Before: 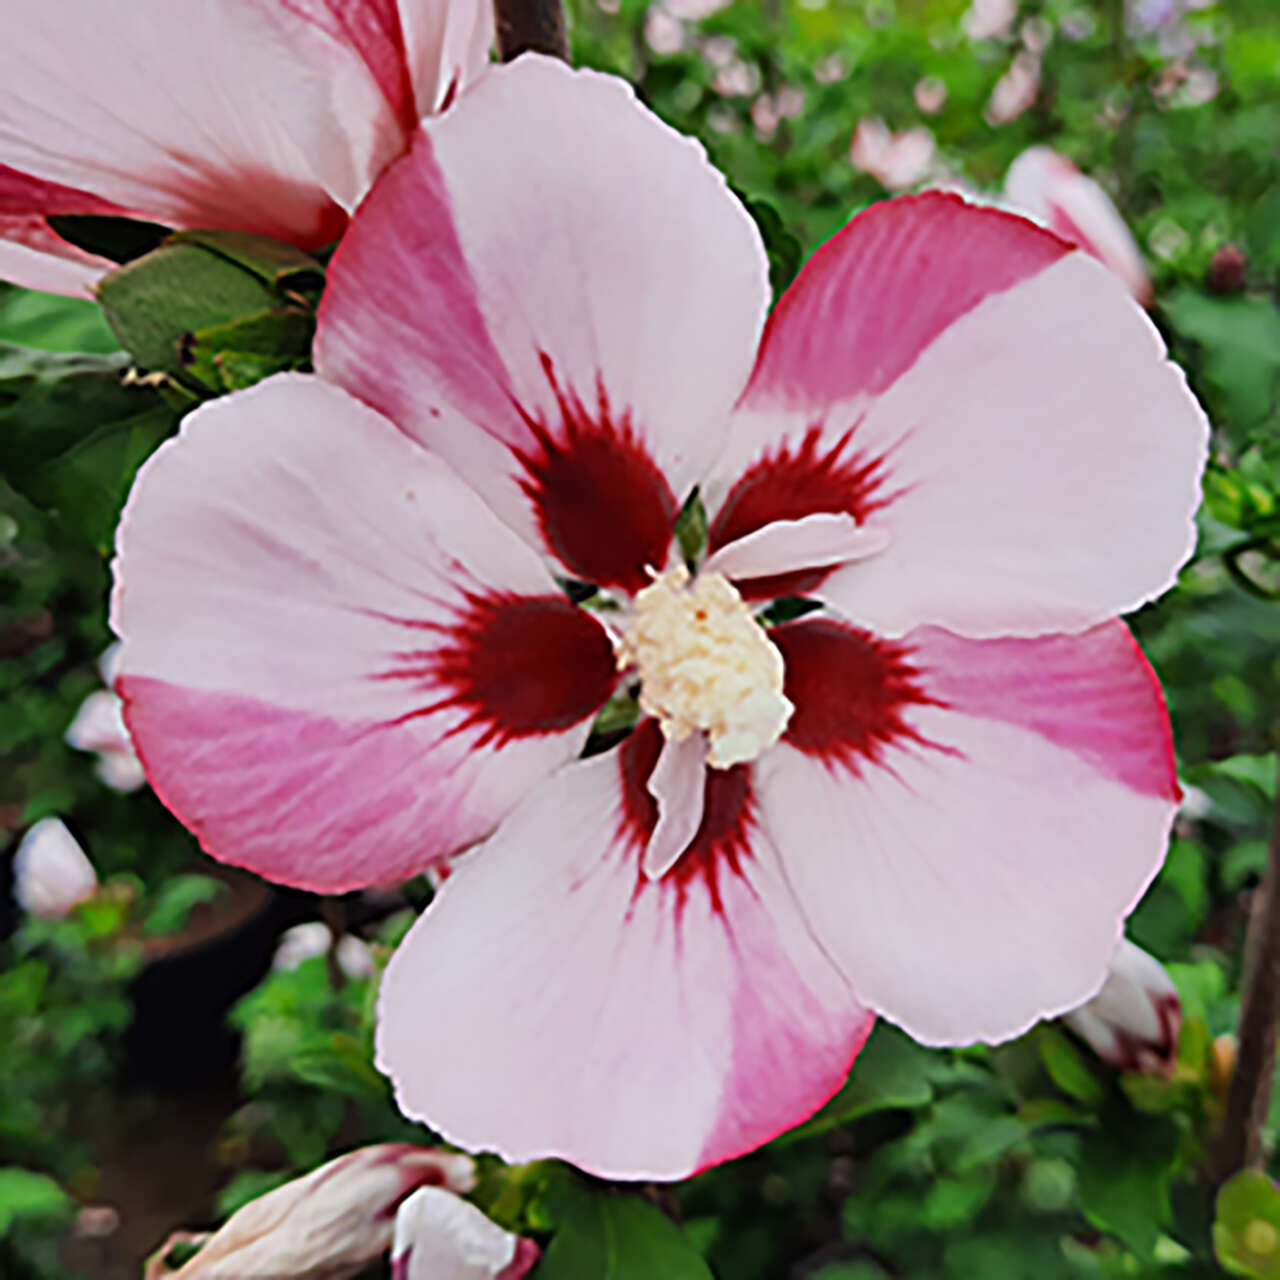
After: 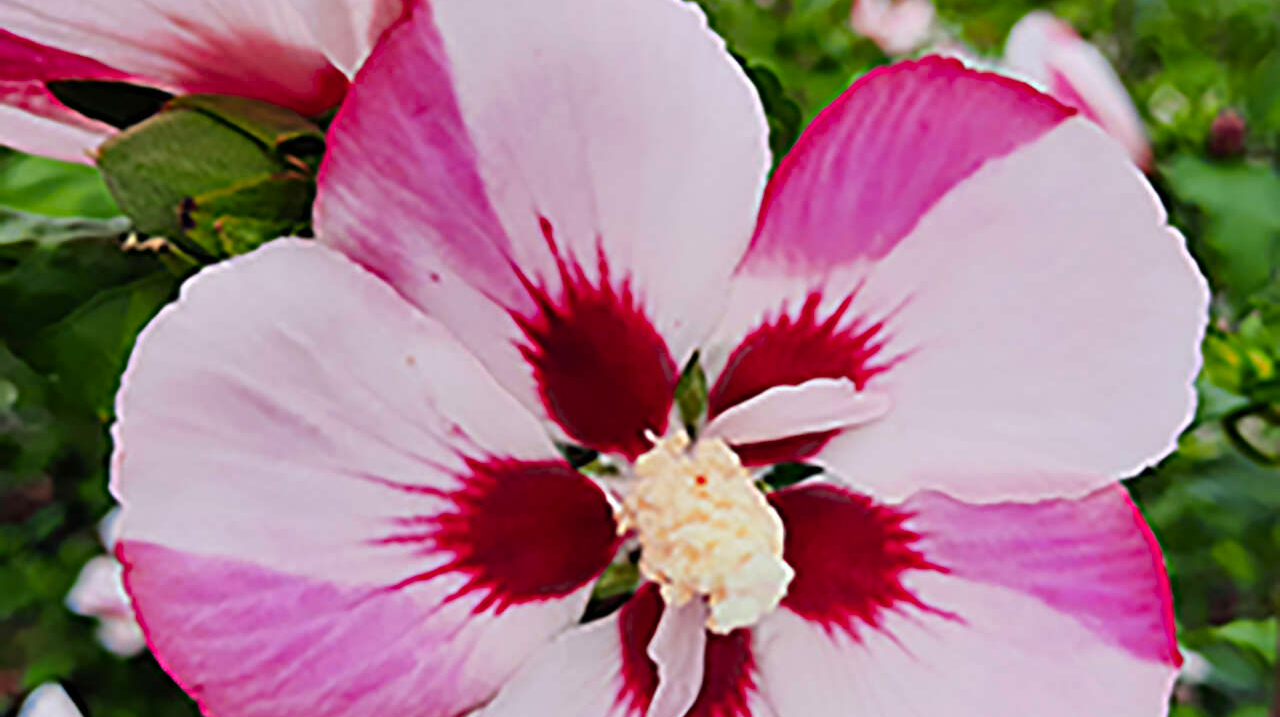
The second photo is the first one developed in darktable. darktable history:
color zones: curves: ch1 [(0.24, 0.629) (0.75, 0.5)]; ch2 [(0.255, 0.454) (0.745, 0.491)]
crop and rotate: top 10.568%, bottom 33.349%
